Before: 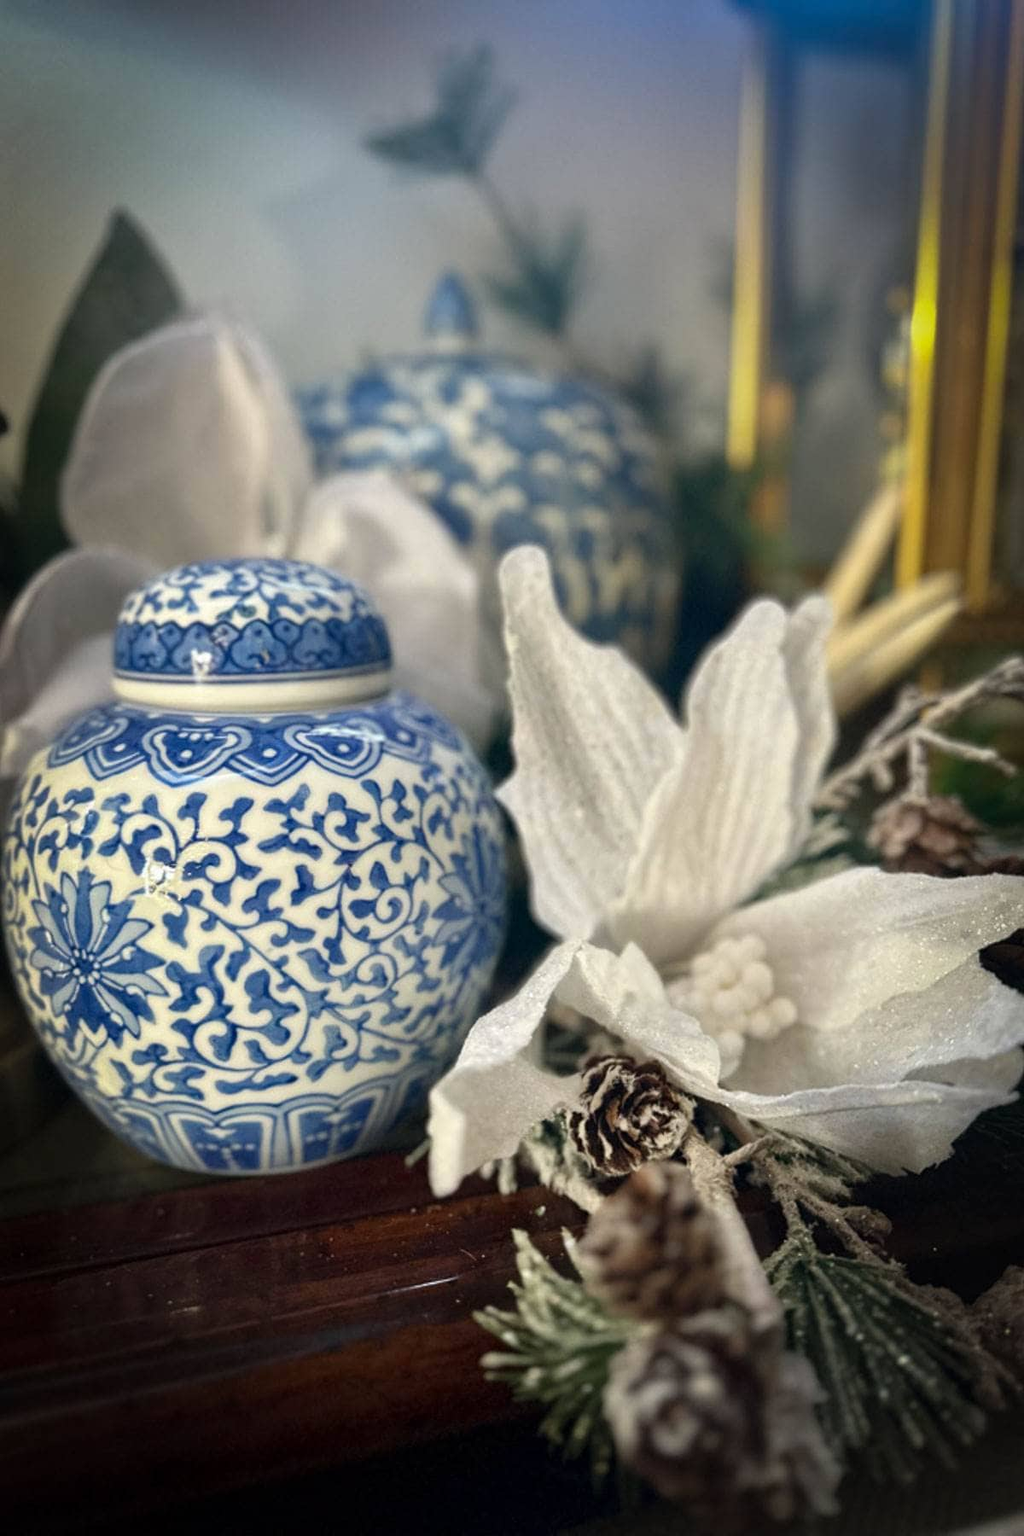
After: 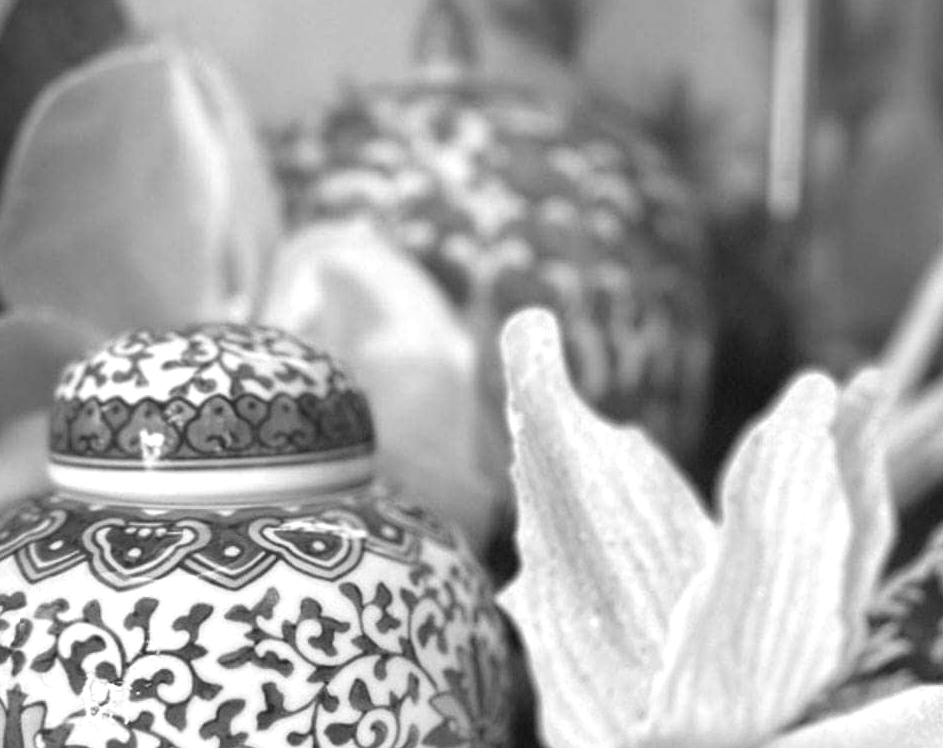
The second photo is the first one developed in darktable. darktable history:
monochrome: a -11.7, b 1.62, size 0.5, highlights 0.38
crop: left 7.036%, top 18.398%, right 14.379%, bottom 40.043%
color balance: output saturation 110%
exposure: exposure 0.507 EV, compensate highlight preservation false
